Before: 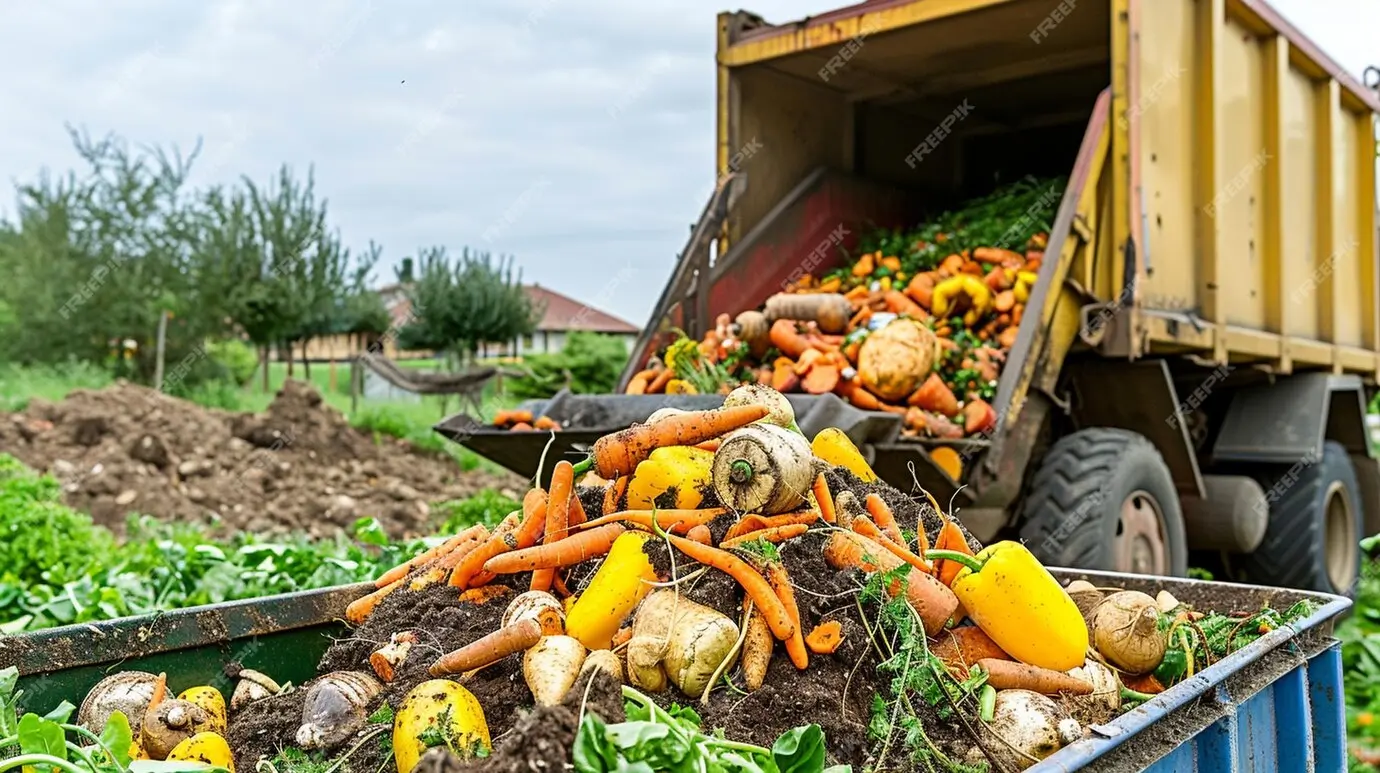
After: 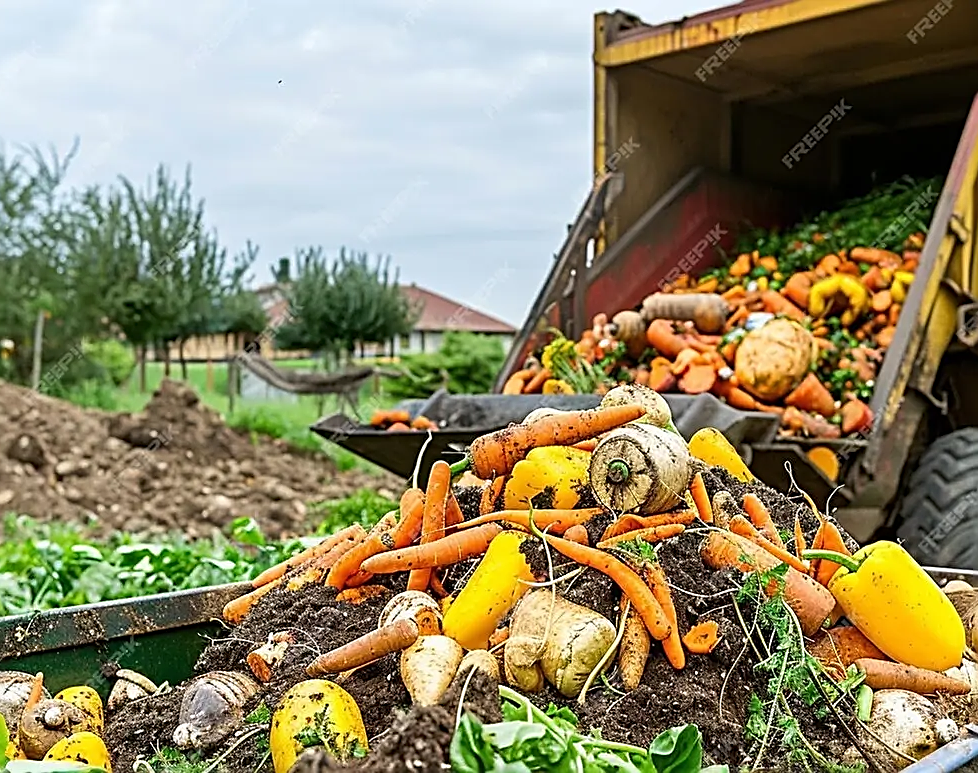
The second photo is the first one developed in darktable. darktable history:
crop and rotate: left 8.981%, right 20.11%
sharpen: amount 0.75
